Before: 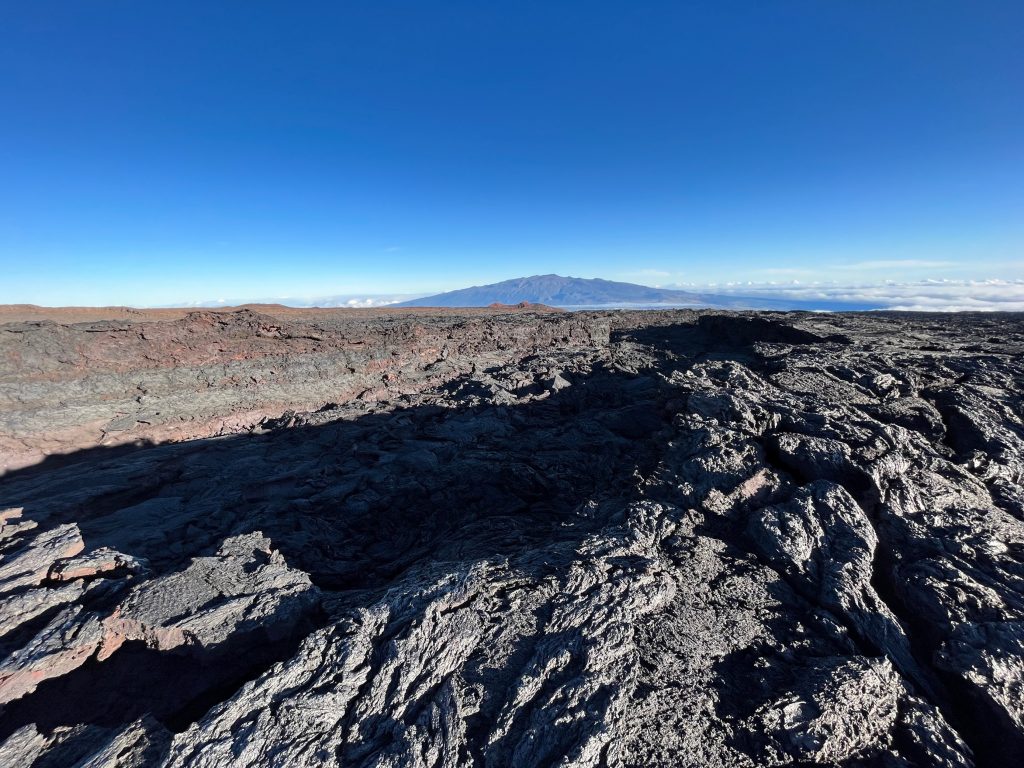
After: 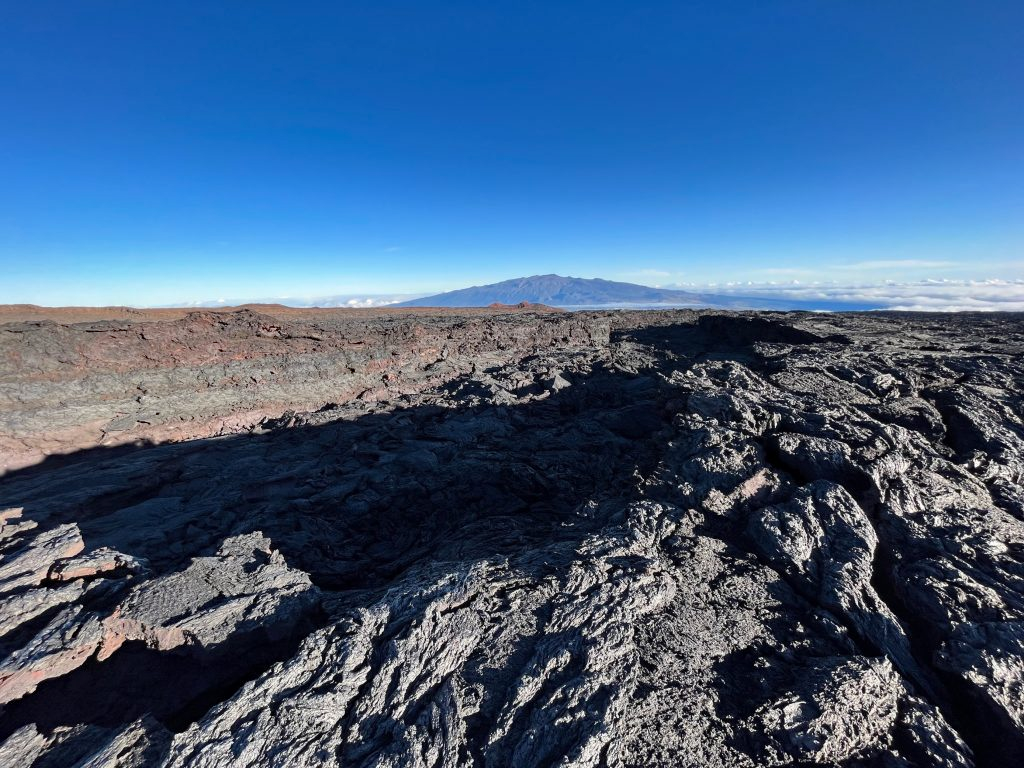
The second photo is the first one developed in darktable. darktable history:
shadows and highlights: shadows 24.5, highlights -78.15, soften with gaussian
color balance: contrast -0.5%
haze removal: strength 0.12, distance 0.25, compatibility mode true, adaptive false
